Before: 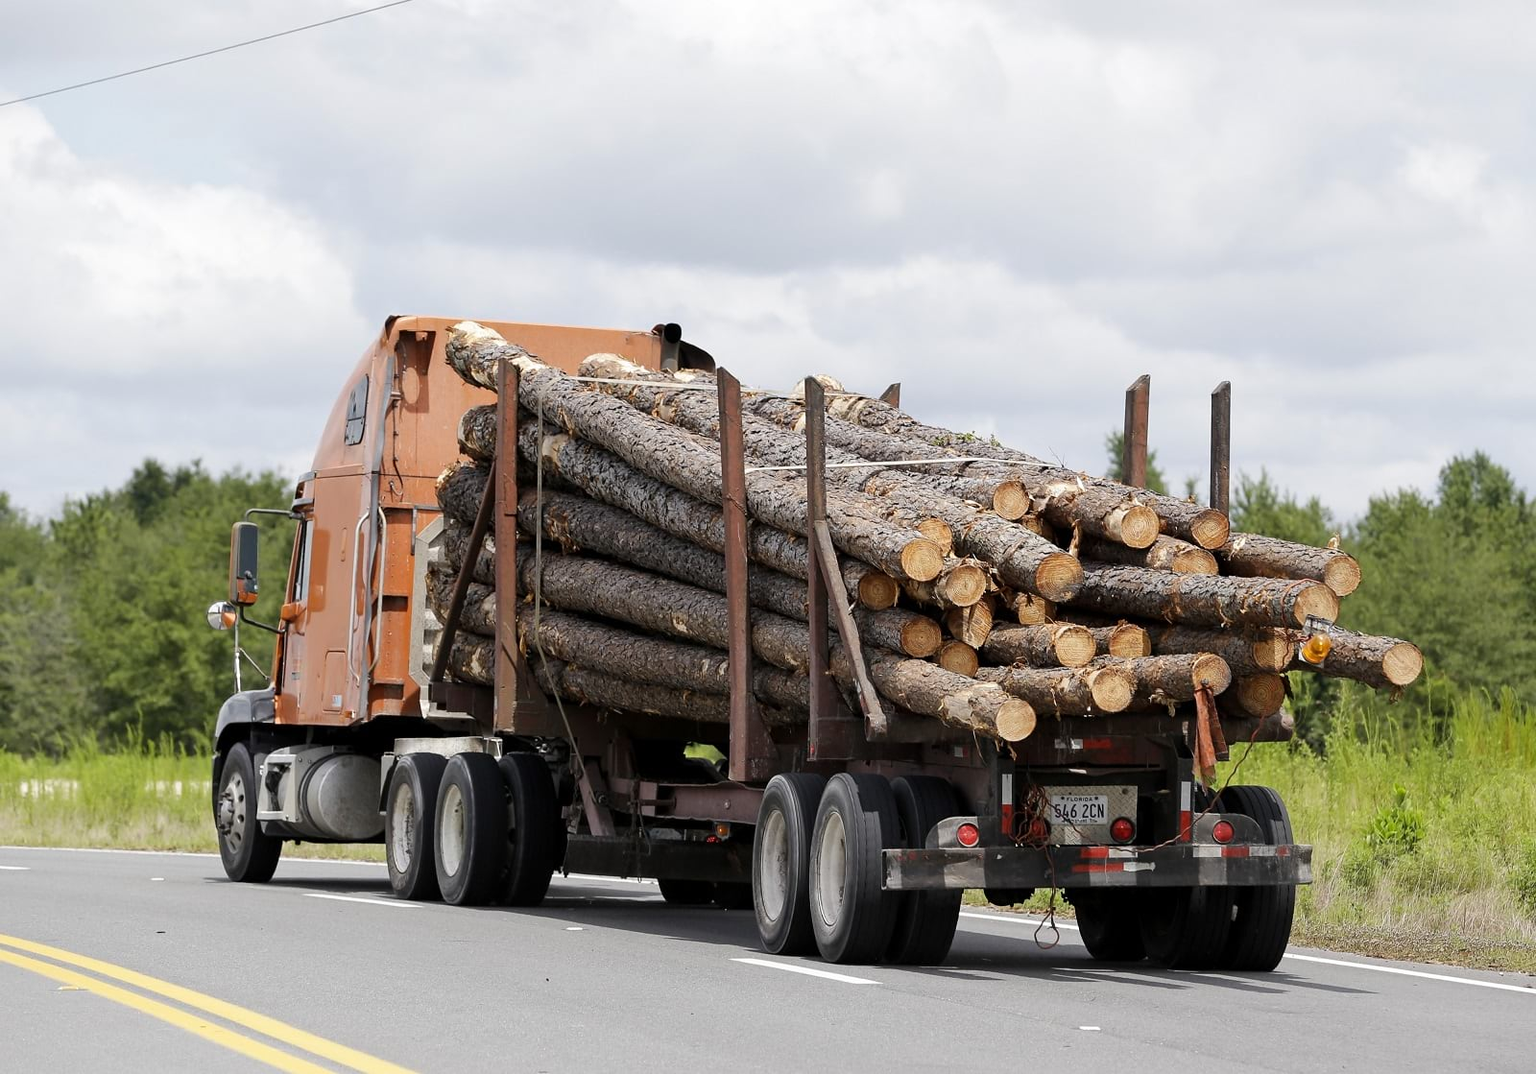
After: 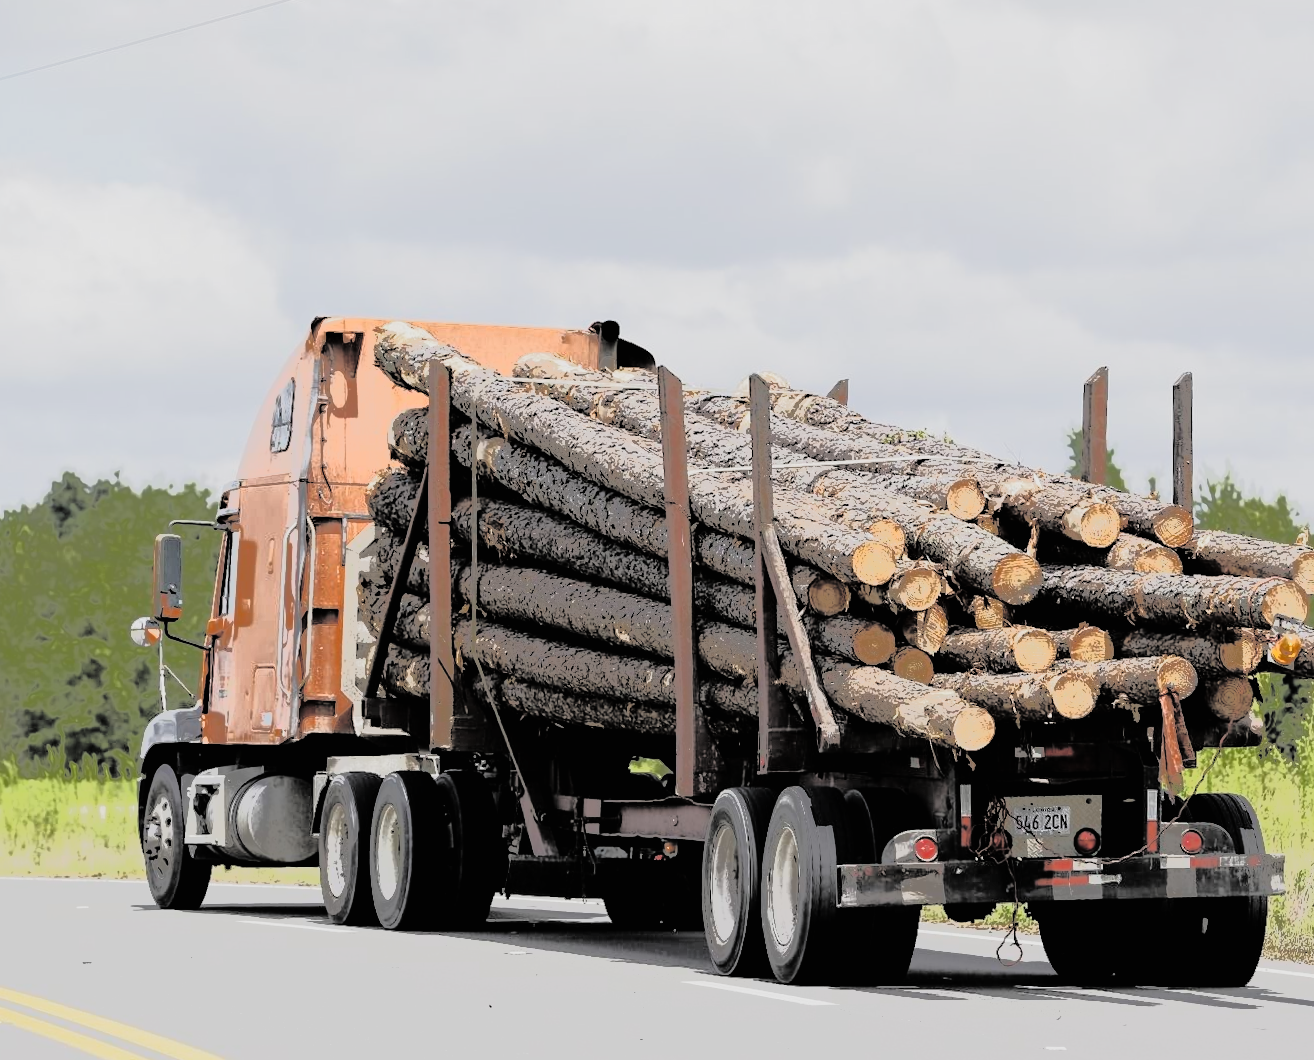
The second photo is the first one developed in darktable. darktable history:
tone curve: curves: ch0 [(0, 0) (0.003, 0.011) (0.011, 0.043) (0.025, 0.133) (0.044, 0.226) (0.069, 0.303) (0.1, 0.371) (0.136, 0.429) (0.177, 0.482) (0.224, 0.516) (0.277, 0.539) (0.335, 0.535) (0.399, 0.517) (0.468, 0.498) (0.543, 0.523) (0.623, 0.655) (0.709, 0.83) (0.801, 0.827) (0.898, 0.89) (1, 1)], color space Lab, independent channels, preserve colors none
filmic rgb: black relative exposure -5.02 EV, white relative exposure 3.95 EV, hardness 2.9, contrast 1.386, highlights saturation mix -29.57%
crop and rotate: angle 0.851°, left 4.53%, top 0.637%, right 11.597%, bottom 2.584%
